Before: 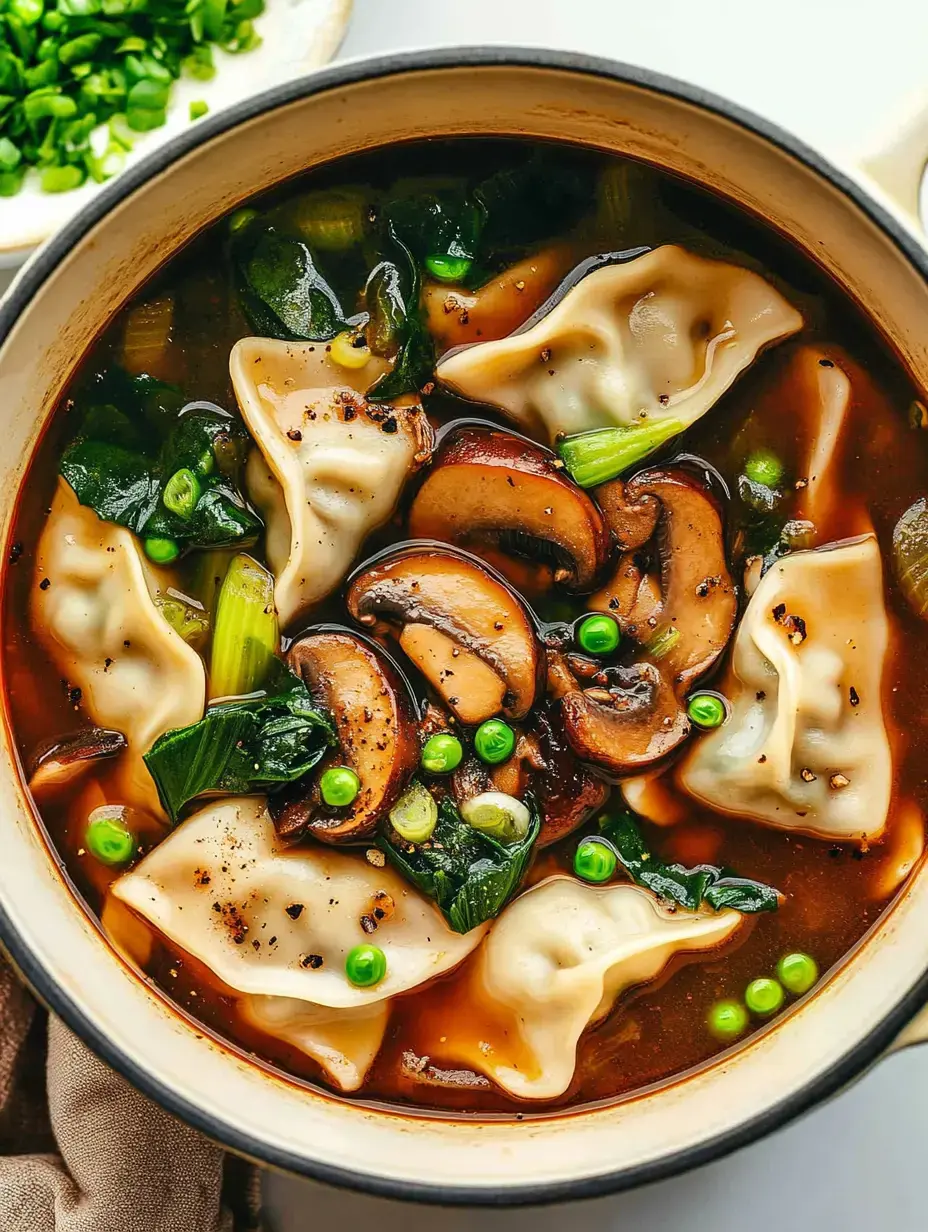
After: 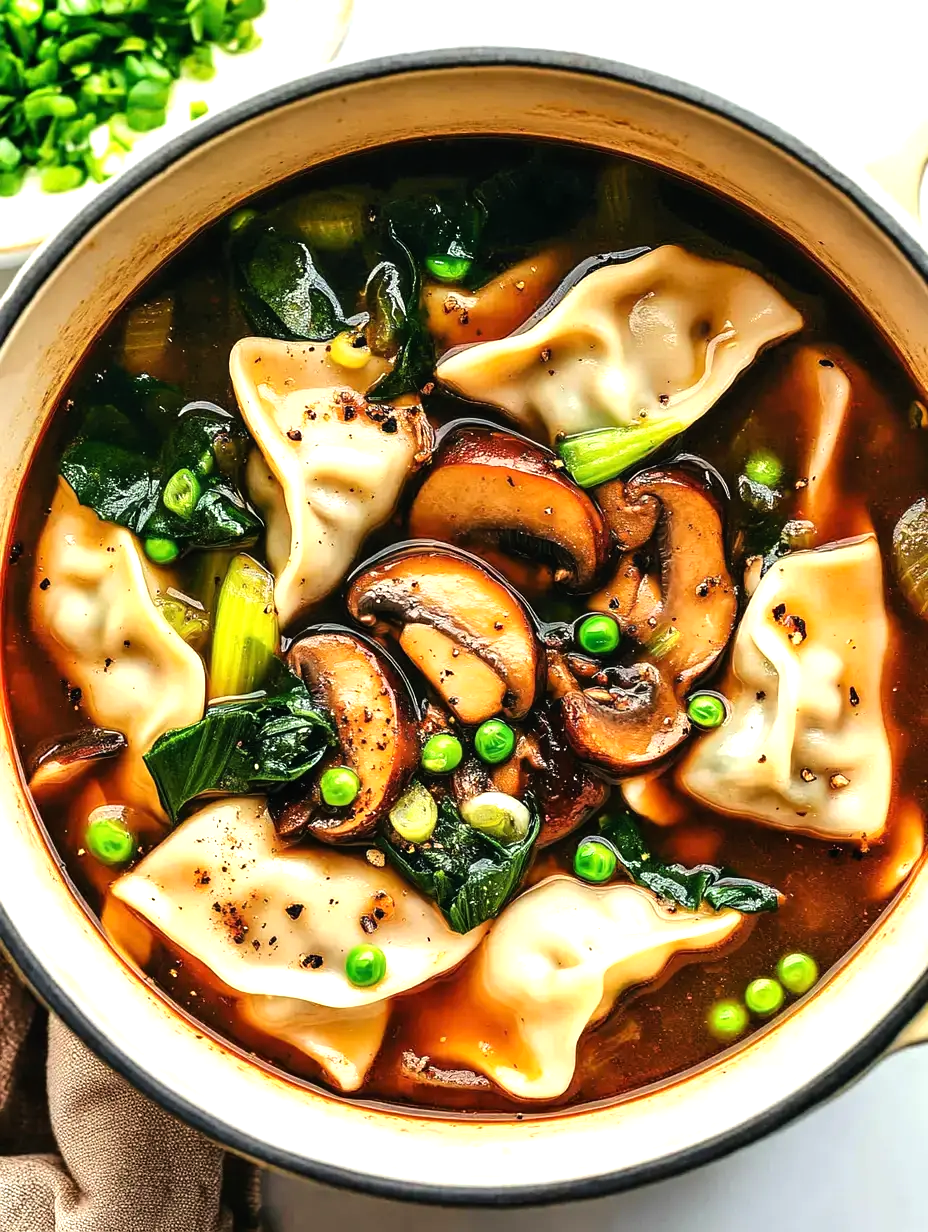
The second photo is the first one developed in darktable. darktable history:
tone equalizer: -8 EV -0.764 EV, -7 EV -0.723 EV, -6 EV -0.567 EV, -5 EV -0.366 EV, -3 EV 0.395 EV, -2 EV 0.6 EV, -1 EV 0.689 EV, +0 EV 0.719 EV, mask exposure compensation -0.514 EV
